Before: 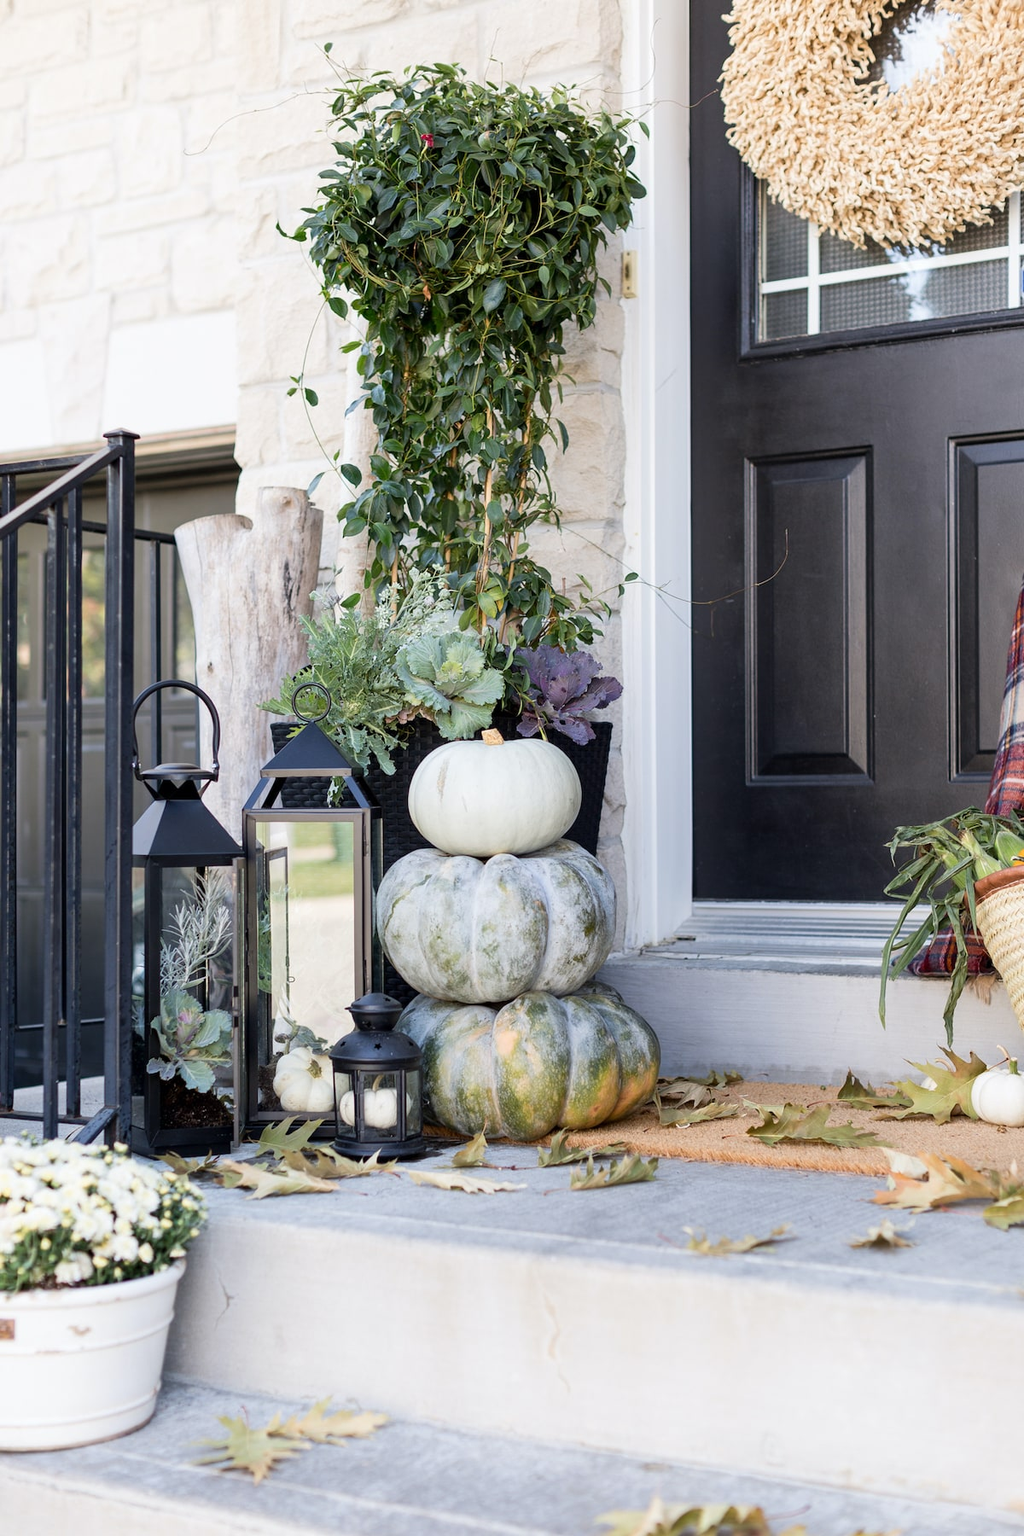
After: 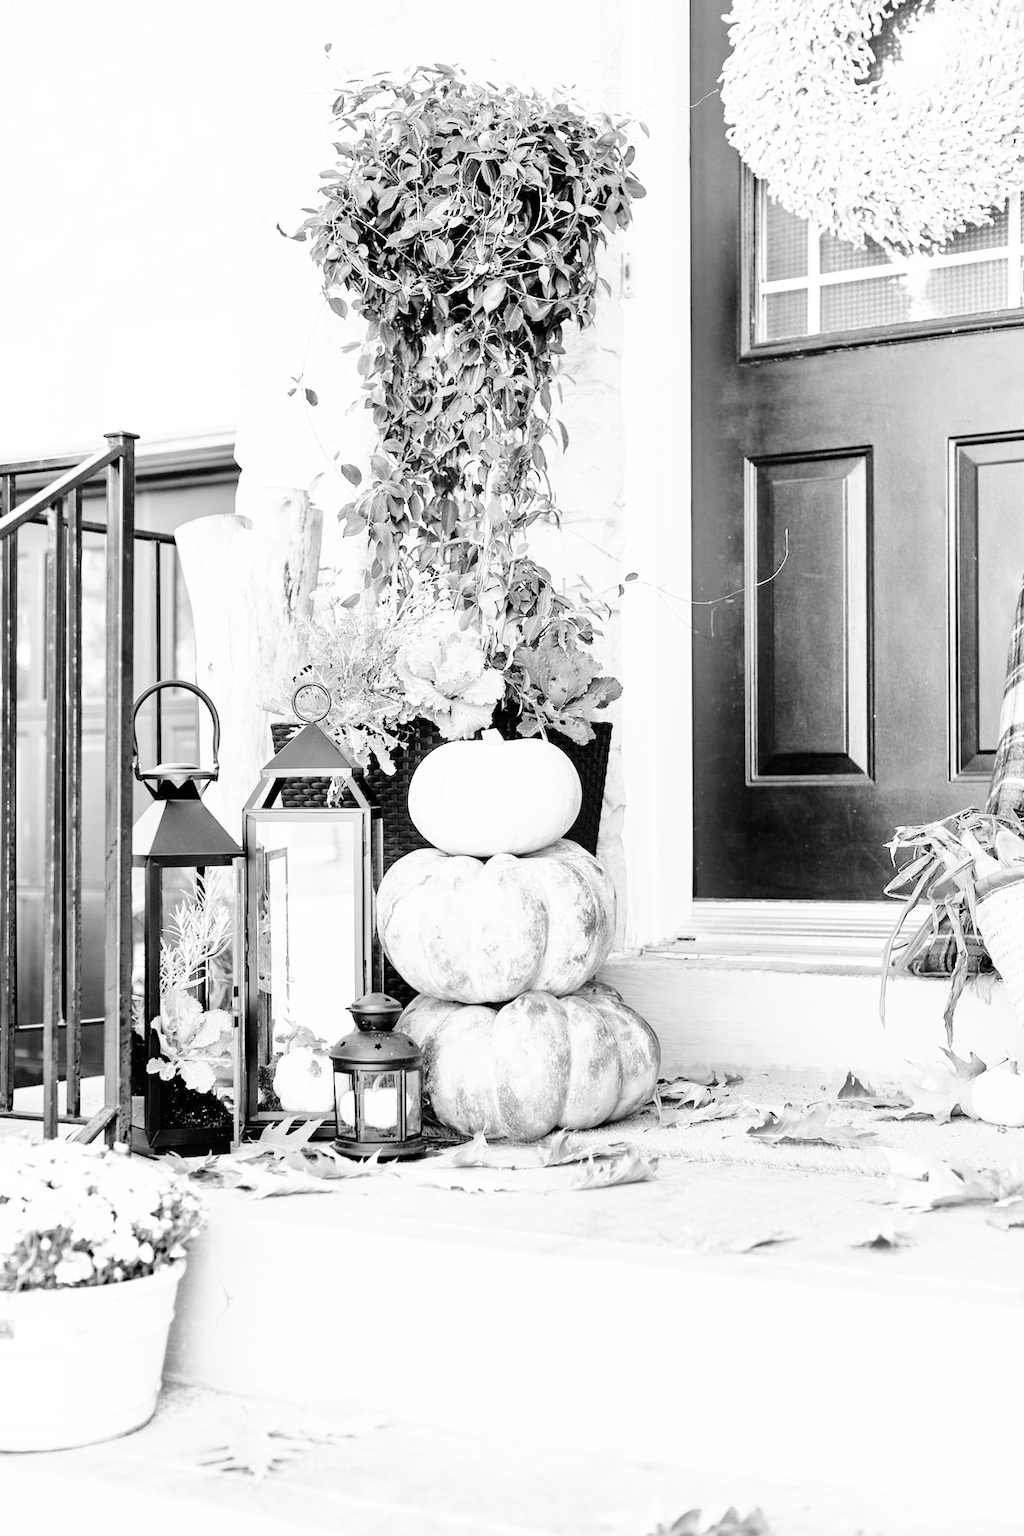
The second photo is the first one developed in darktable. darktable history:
monochrome: on, module defaults
tone equalizer: -7 EV 0.15 EV, -6 EV 0.6 EV, -5 EV 1.15 EV, -4 EV 1.33 EV, -3 EV 1.15 EV, -2 EV 0.6 EV, -1 EV 0.15 EV, mask exposure compensation -0.5 EV
base curve: curves: ch0 [(0, 0) (0.007, 0.004) (0.027, 0.03) (0.046, 0.07) (0.207, 0.54) (0.442, 0.872) (0.673, 0.972) (1, 1)], preserve colors none
